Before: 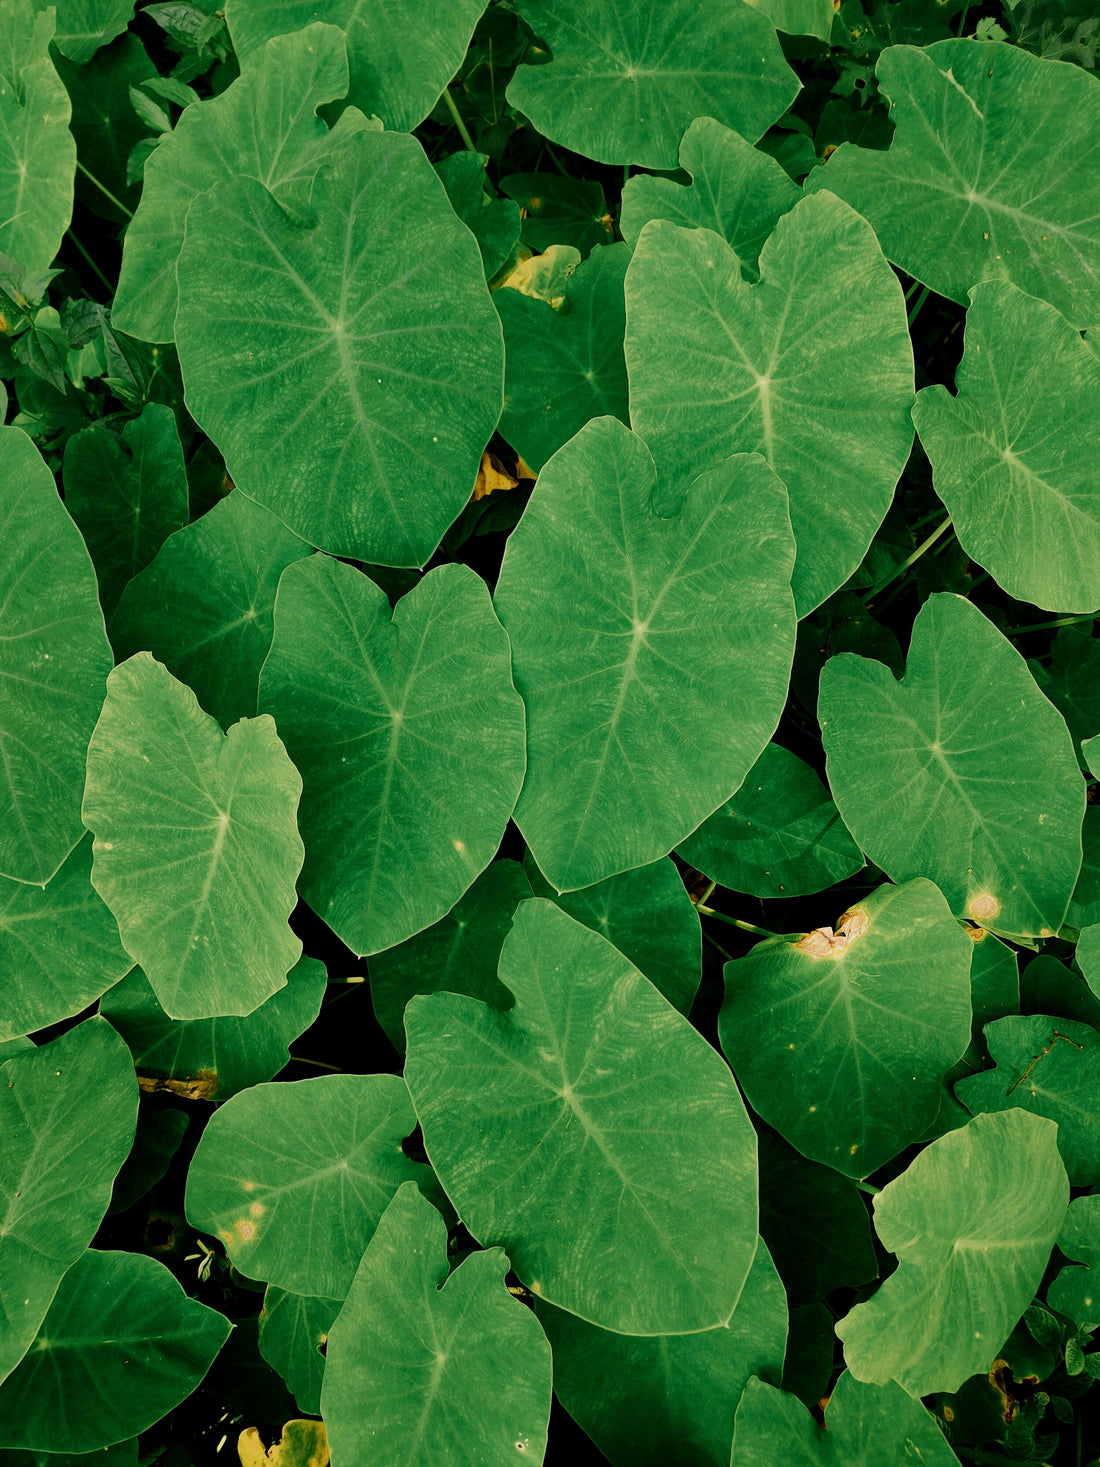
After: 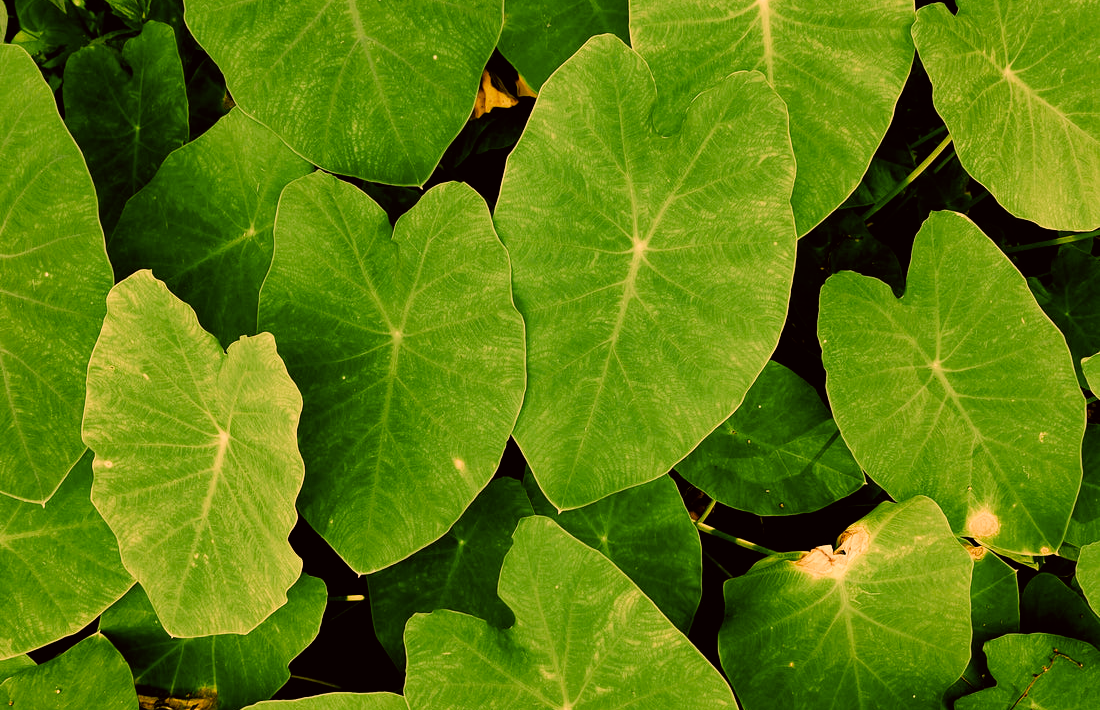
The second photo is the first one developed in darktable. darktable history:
crop and rotate: top 26.056%, bottom 25.543%
color correction: highlights a* 17.94, highlights b* 35.39, shadows a* 1.48, shadows b* 6.42, saturation 1.01
exposure: exposure 0.6 EV, compensate highlight preservation false
filmic rgb: middle gray luminance 21.73%, black relative exposure -14 EV, white relative exposure 2.96 EV, threshold 6 EV, target black luminance 0%, hardness 8.81, latitude 59.69%, contrast 1.208, highlights saturation mix 5%, shadows ↔ highlights balance 41.6%, add noise in highlights 0, color science v3 (2019), use custom middle-gray values true, iterations of high-quality reconstruction 0, contrast in highlights soft, enable highlight reconstruction true
